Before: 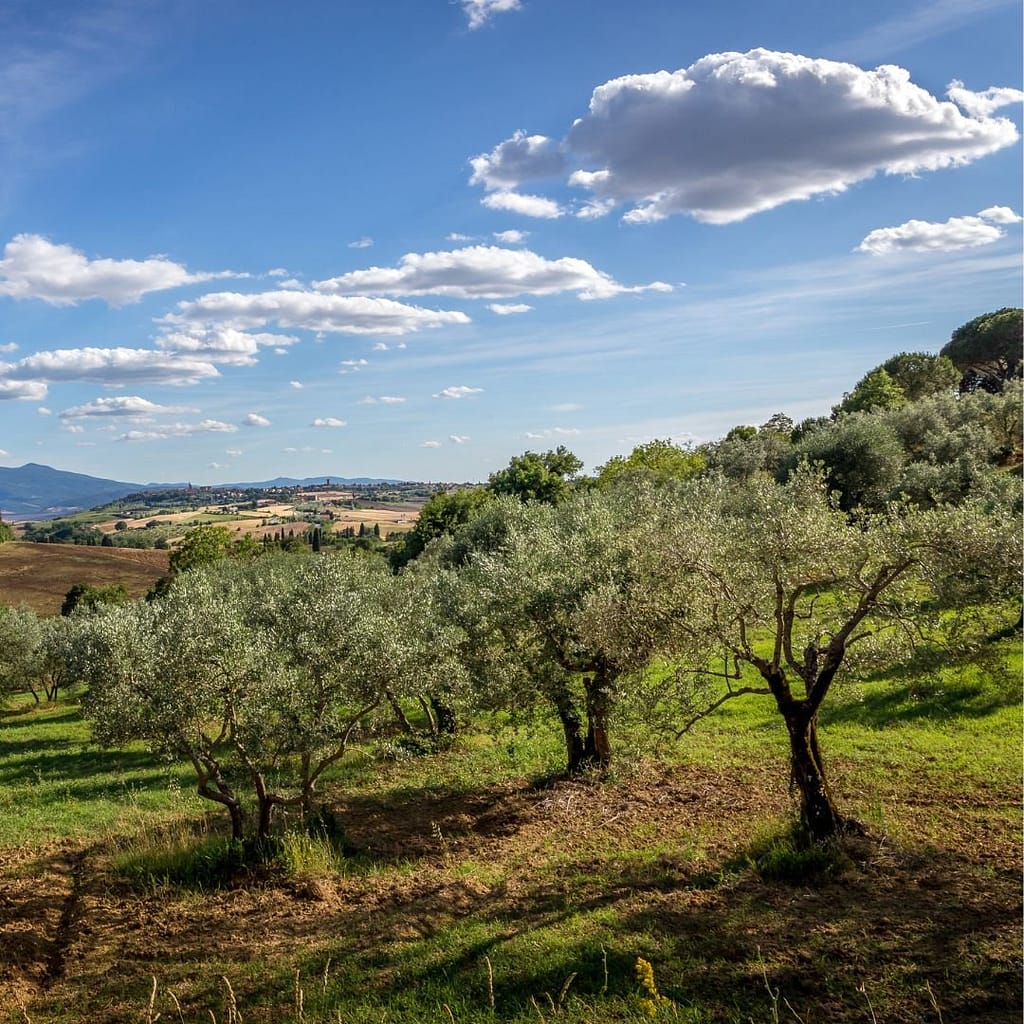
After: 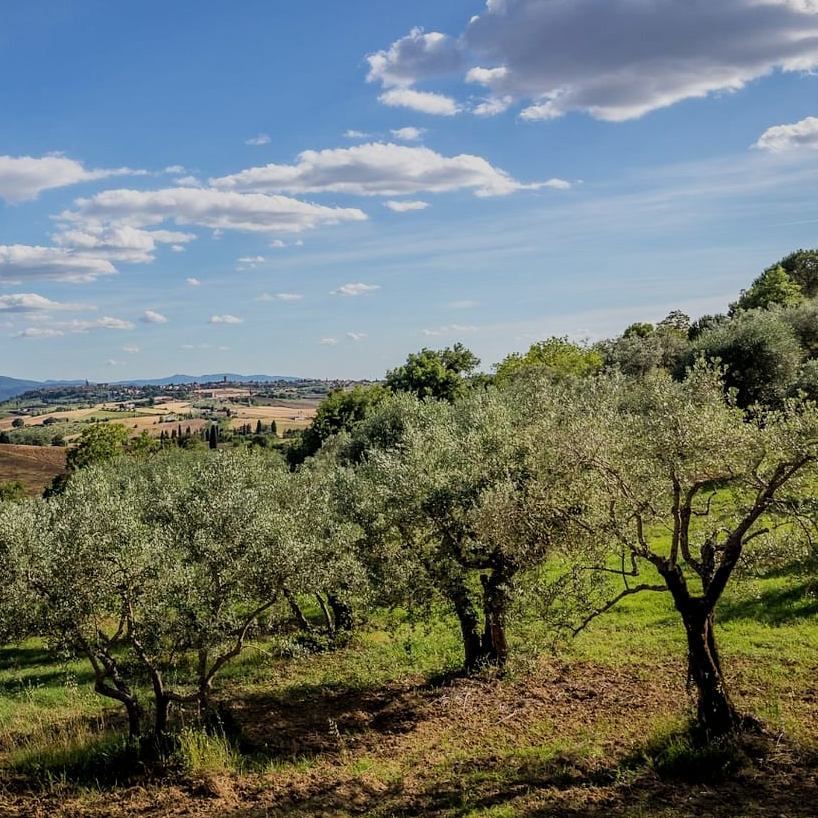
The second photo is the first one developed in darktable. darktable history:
crop and rotate: left 10.071%, top 10.071%, right 10.02%, bottom 10.02%
color correction: saturation 0.99
filmic rgb: black relative exposure -7.82 EV, white relative exposure 4.29 EV, hardness 3.86, color science v6 (2022)
